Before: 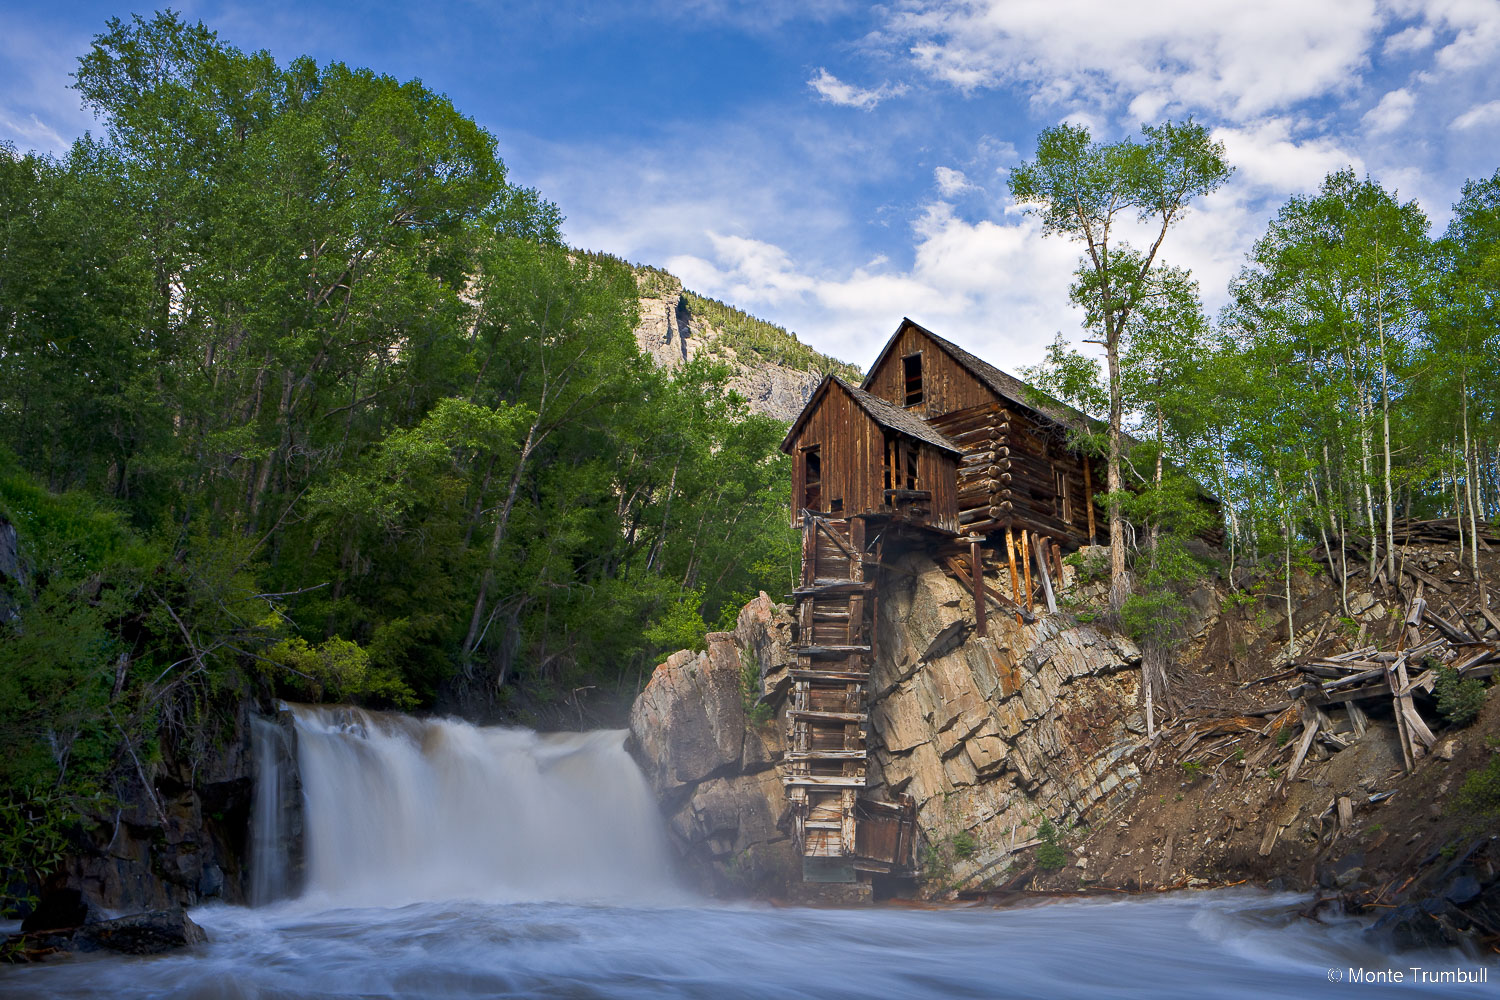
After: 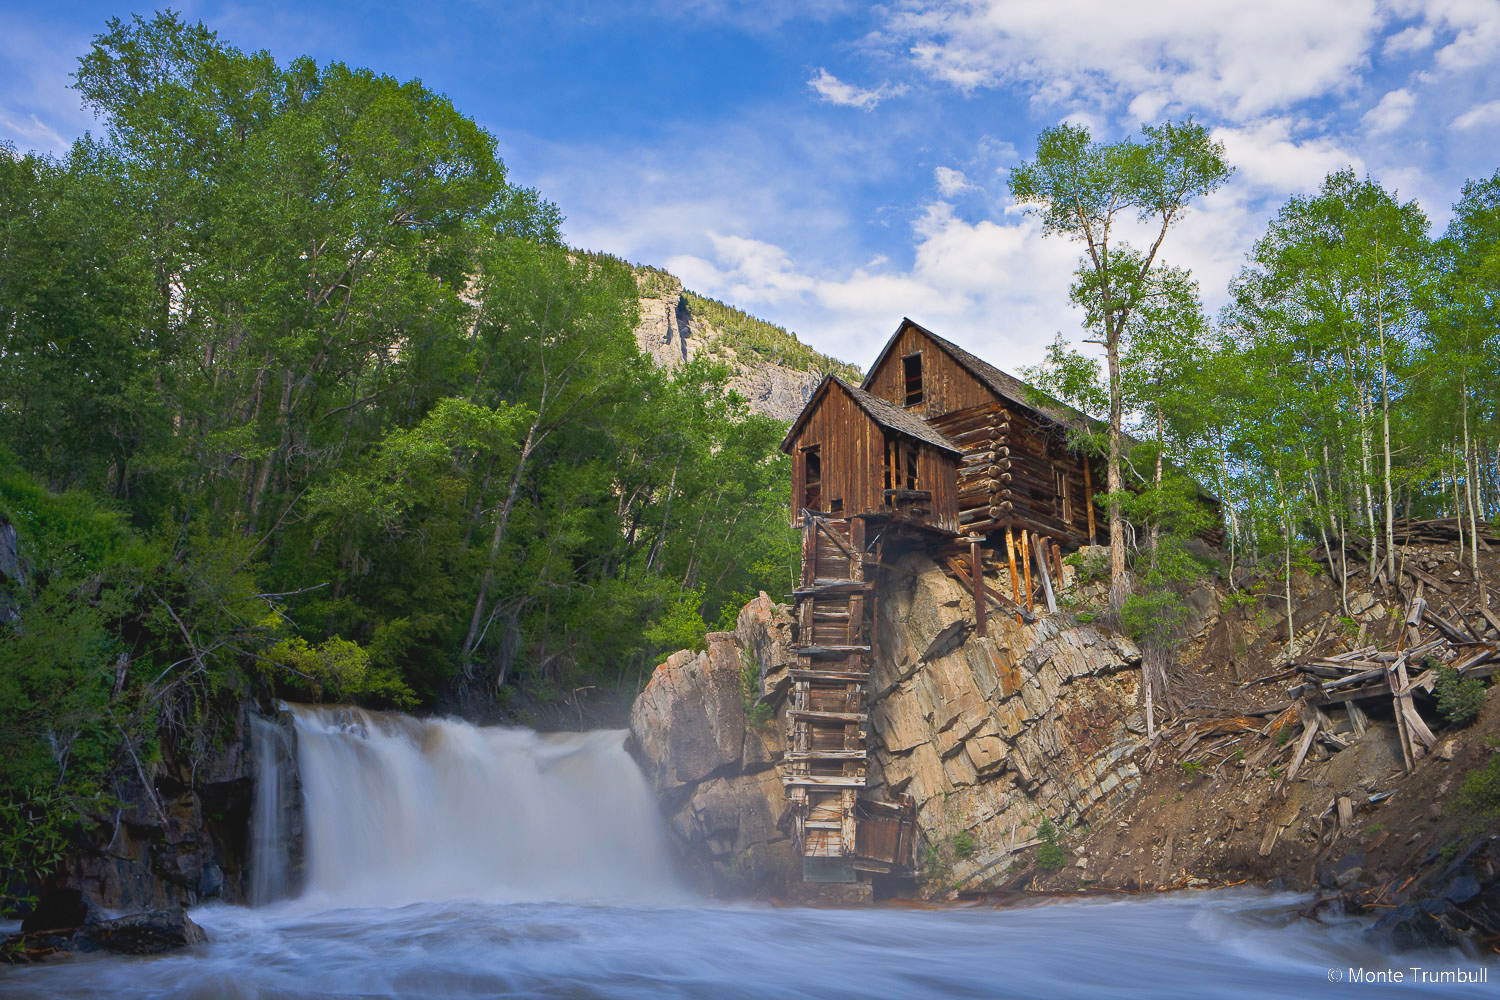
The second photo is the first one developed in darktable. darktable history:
contrast brightness saturation: contrast -0.099, brightness 0.052, saturation 0.079
